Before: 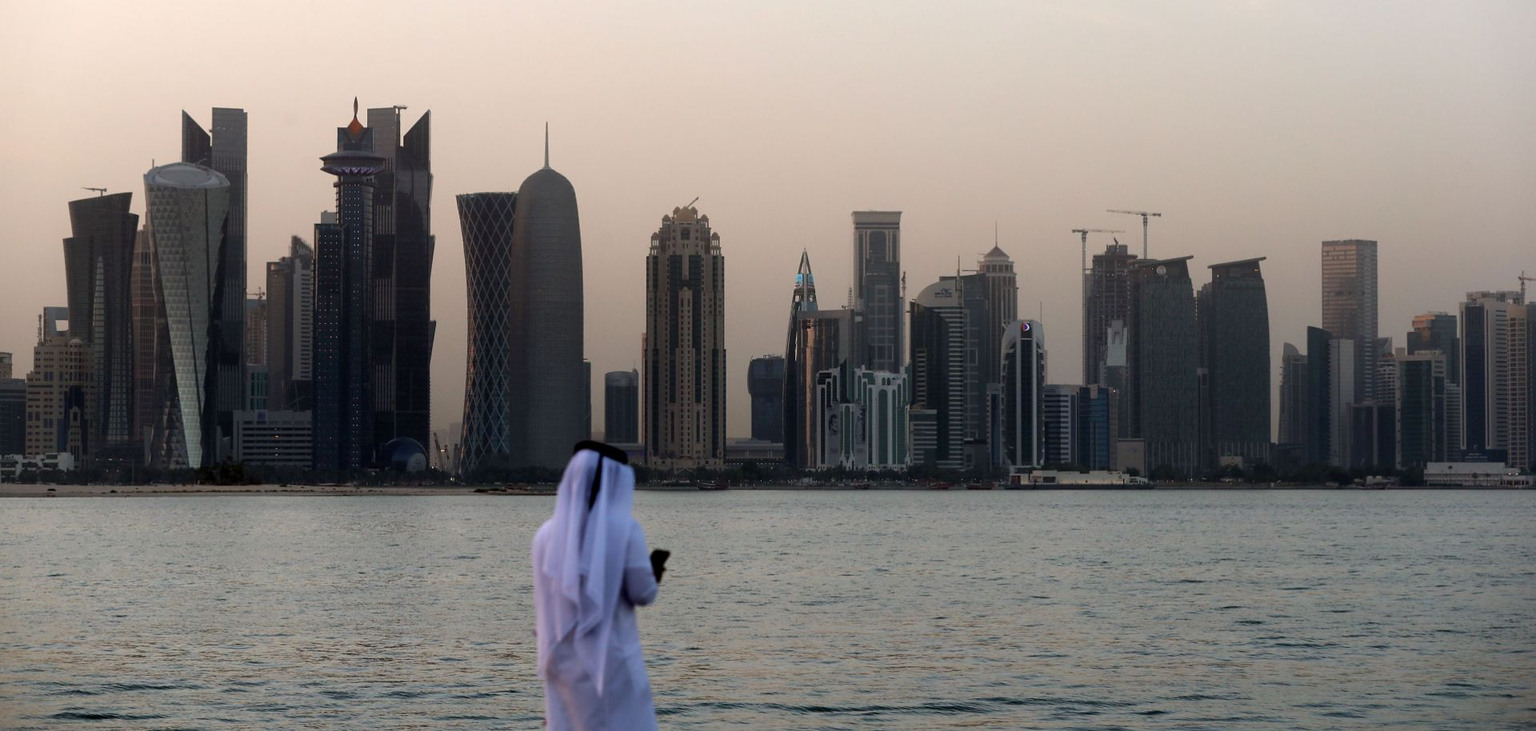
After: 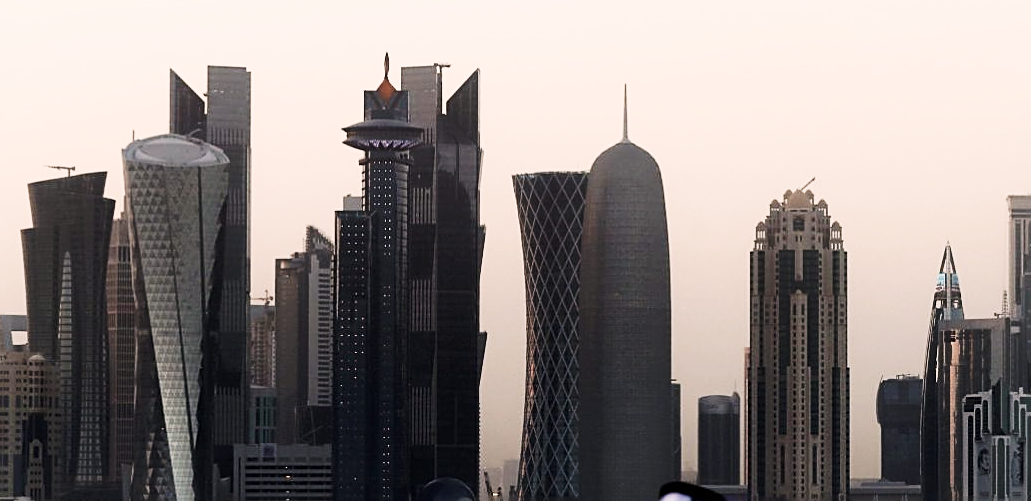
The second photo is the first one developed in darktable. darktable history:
tone curve: curves: ch0 [(0, 0) (0.003, 0.003) (0.011, 0.013) (0.025, 0.028) (0.044, 0.05) (0.069, 0.078) (0.1, 0.113) (0.136, 0.153) (0.177, 0.2) (0.224, 0.271) (0.277, 0.374) (0.335, 0.47) (0.399, 0.574) (0.468, 0.688) (0.543, 0.79) (0.623, 0.859) (0.709, 0.919) (0.801, 0.957) (0.898, 0.978) (1, 1)], preserve colors none
crop and rotate: left 3.06%, top 7.579%, right 43.21%, bottom 37.55%
sharpen: on, module defaults
color correction: highlights a* 5.49, highlights b* 5.23, saturation 0.659
